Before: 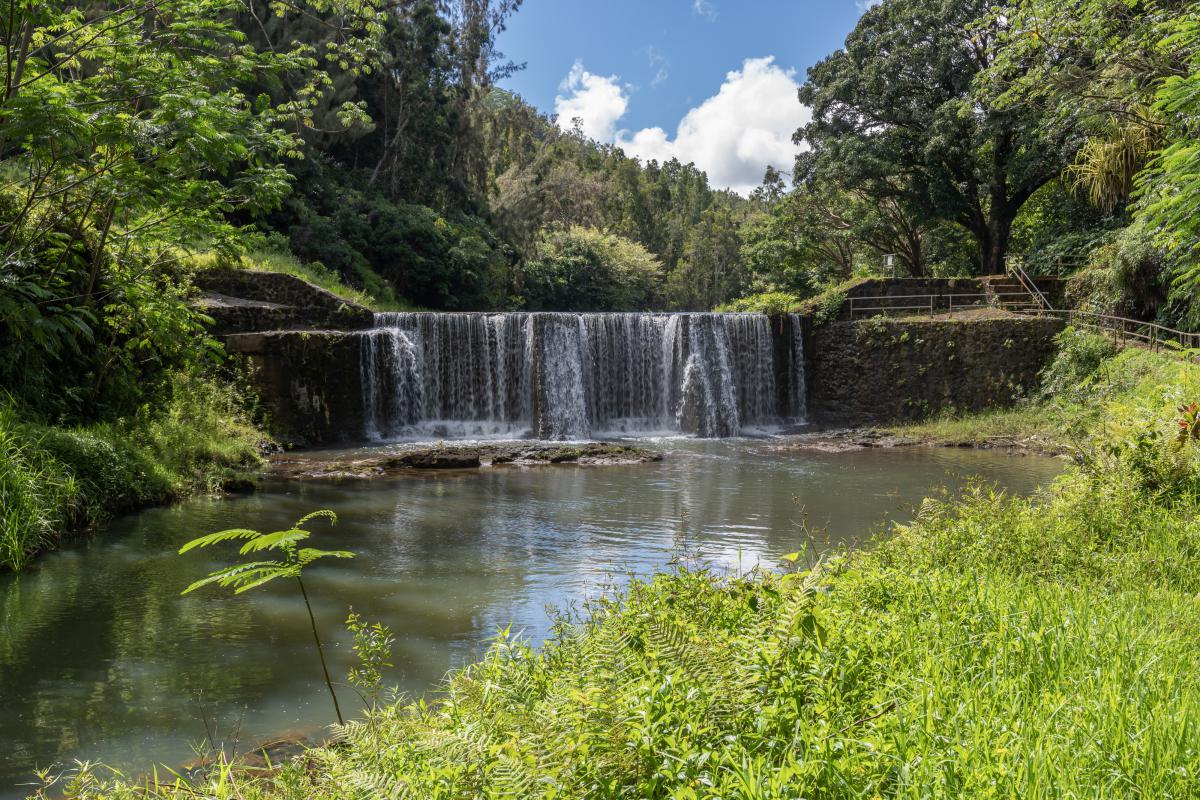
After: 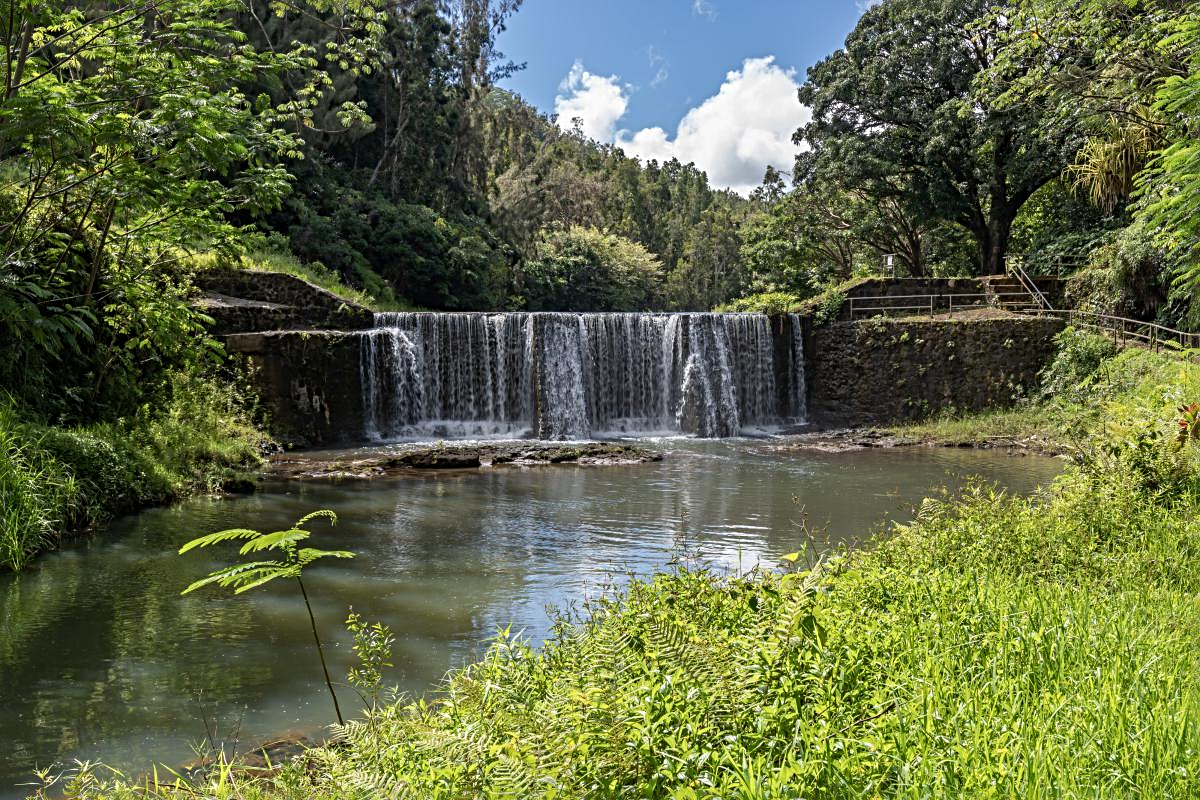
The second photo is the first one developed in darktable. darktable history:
sharpen: radius 3.981
